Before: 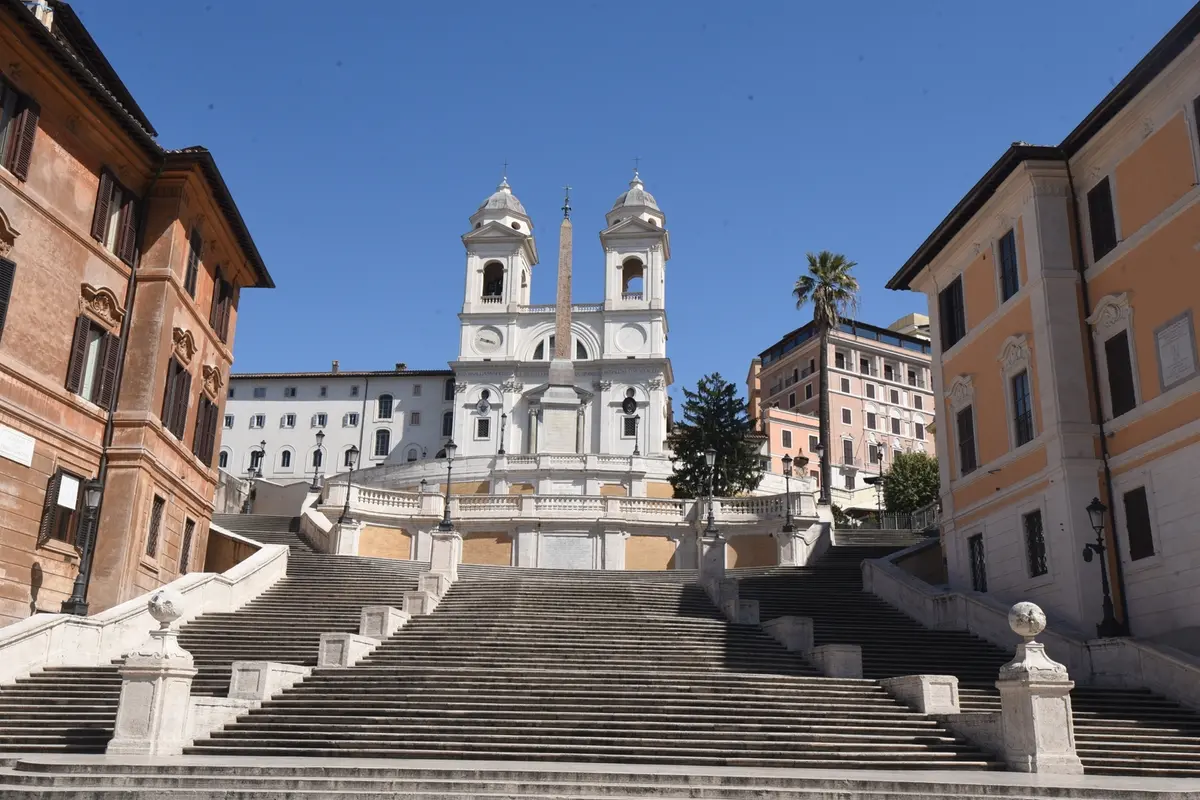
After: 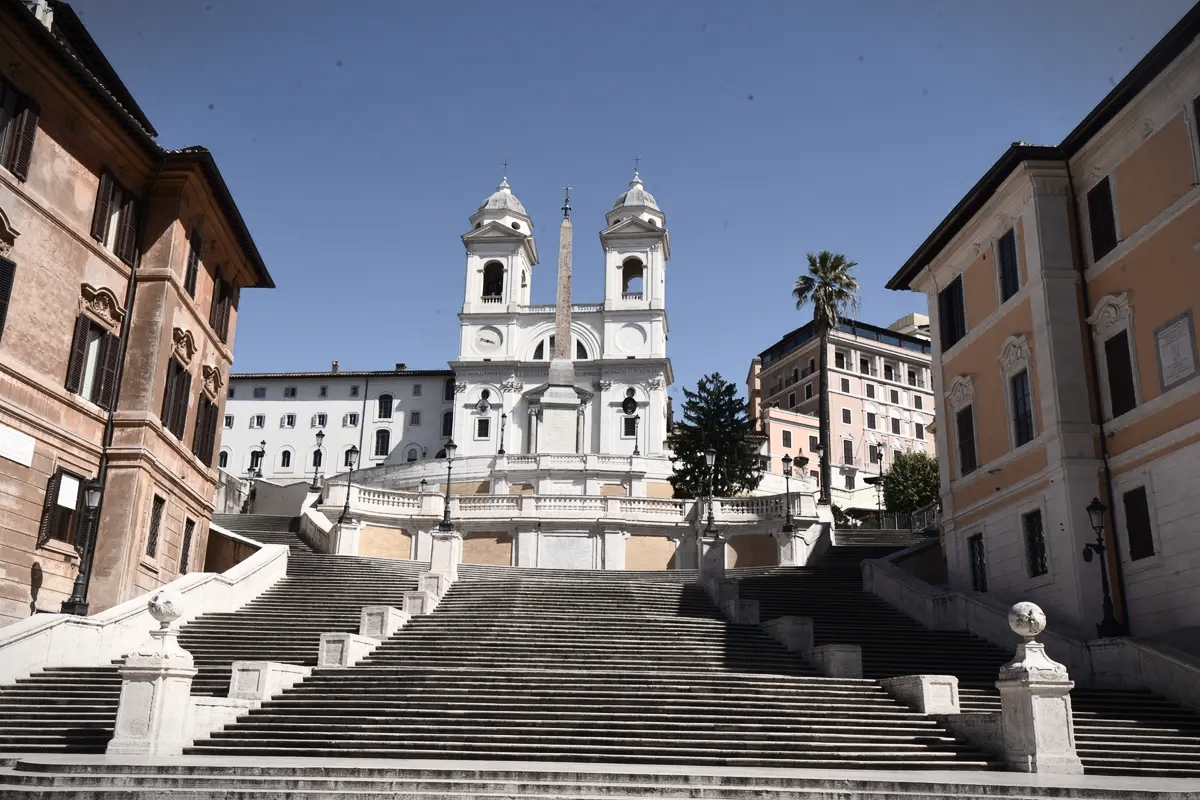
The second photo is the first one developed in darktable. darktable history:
contrast brightness saturation: contrast 0.251, saturation -0.309
vignetting: fall-off start 99.19%, width/height ratio 1.311
